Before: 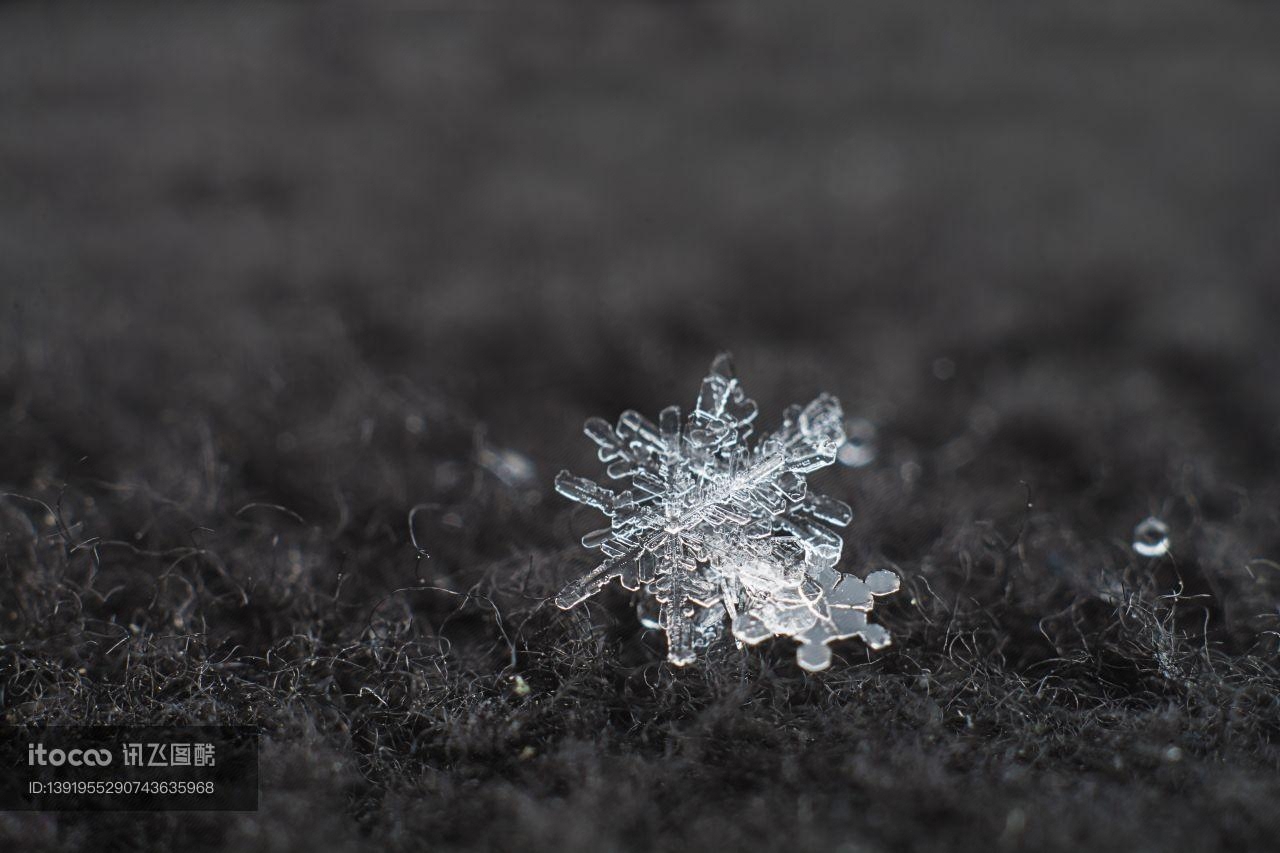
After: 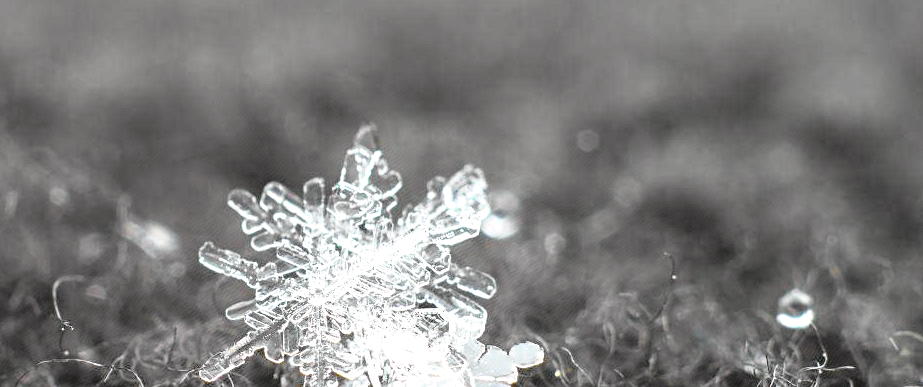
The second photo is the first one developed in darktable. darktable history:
exposure: exposure 1.496 EV, compensate exposure bias true, compensate highlight preservation false
crop and rotate: left 27.878%, top 26.828%, bottom 27.772%
tone curve: curves: ch0 [(0, 0.008) (0.107, 0.091) (0.278, 0.351) (0.457, 0.562) (0.628, 0.738) (0.839, 0.909) (0.998, 0.978)]; ch1 [(0, 0) (0.437, 0.408) (0.474, 0.479) (0.502, 0.5) (0.527, 0.519) (0.561, 0.575) (0.608, 0.665) (0.669, 0.748) (0.859, 0.899) (1, 1)]; ch2 [(0, 0) (0.33, 0.301) (0.421, 0.443) (0.473, 0.498) (0.502, 0.504) (0.522, 0.527) (0.549, 0.583) (0.644, 0.703) (1, 1)], color space Lab, independent channels, preserve colors none
